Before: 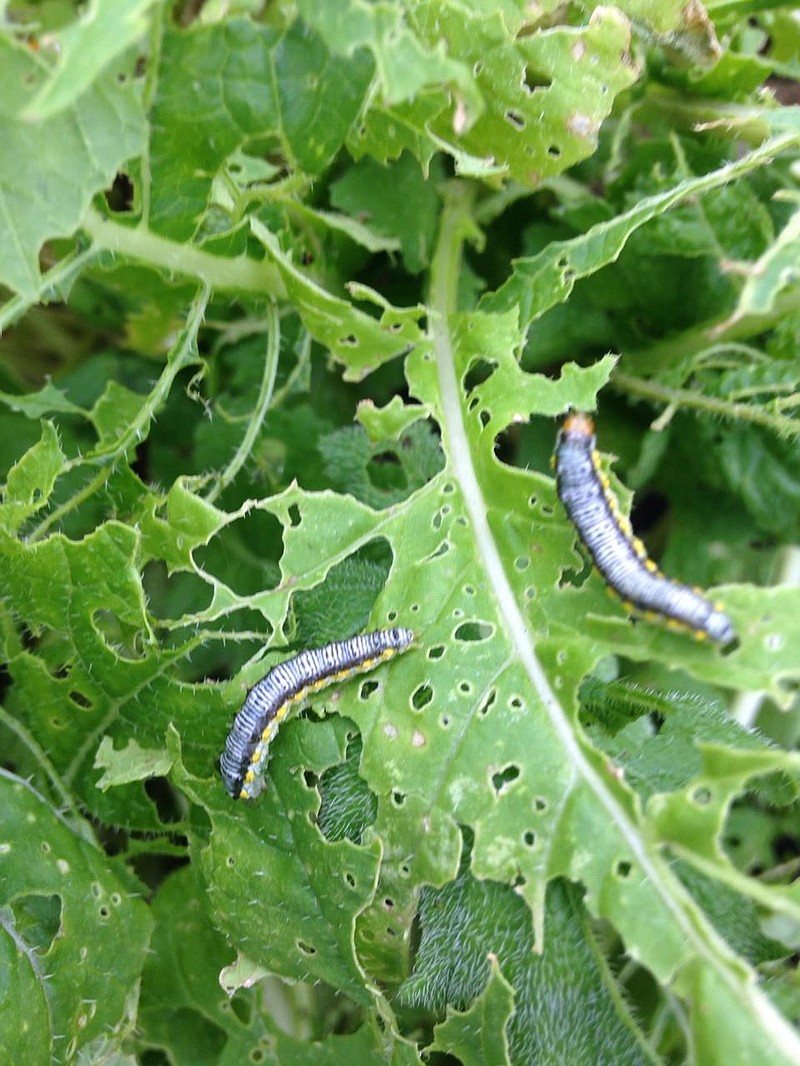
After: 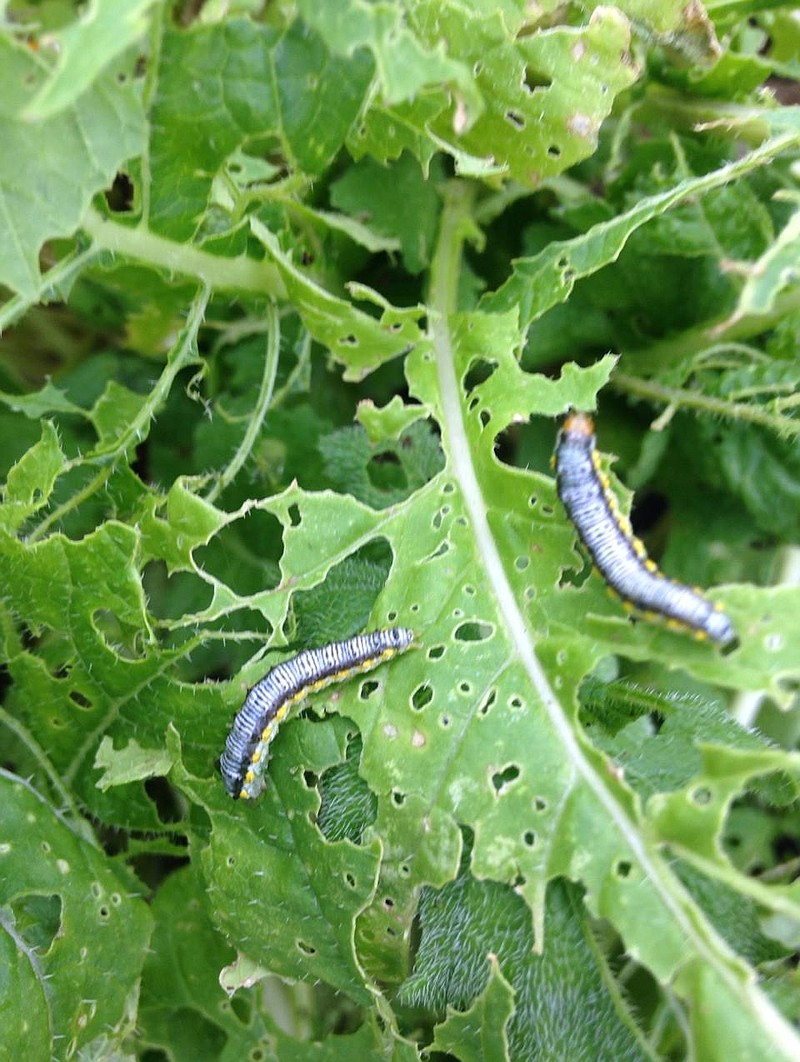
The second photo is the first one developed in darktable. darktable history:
crop: top 0.05%, bottom 0.098%
color zones: curves: ch0 [(0.068, 0.464) (0.25, 0.5) (0.48, 0.508) (0.75, 0.536) (0.886, 0.476) (0.967, 0.456)]; ch1 [(0.066, 0.456) (0.25, 0.5) (0.616, 0.508) (0.746, 0.56) (0.934, 0.444)]
